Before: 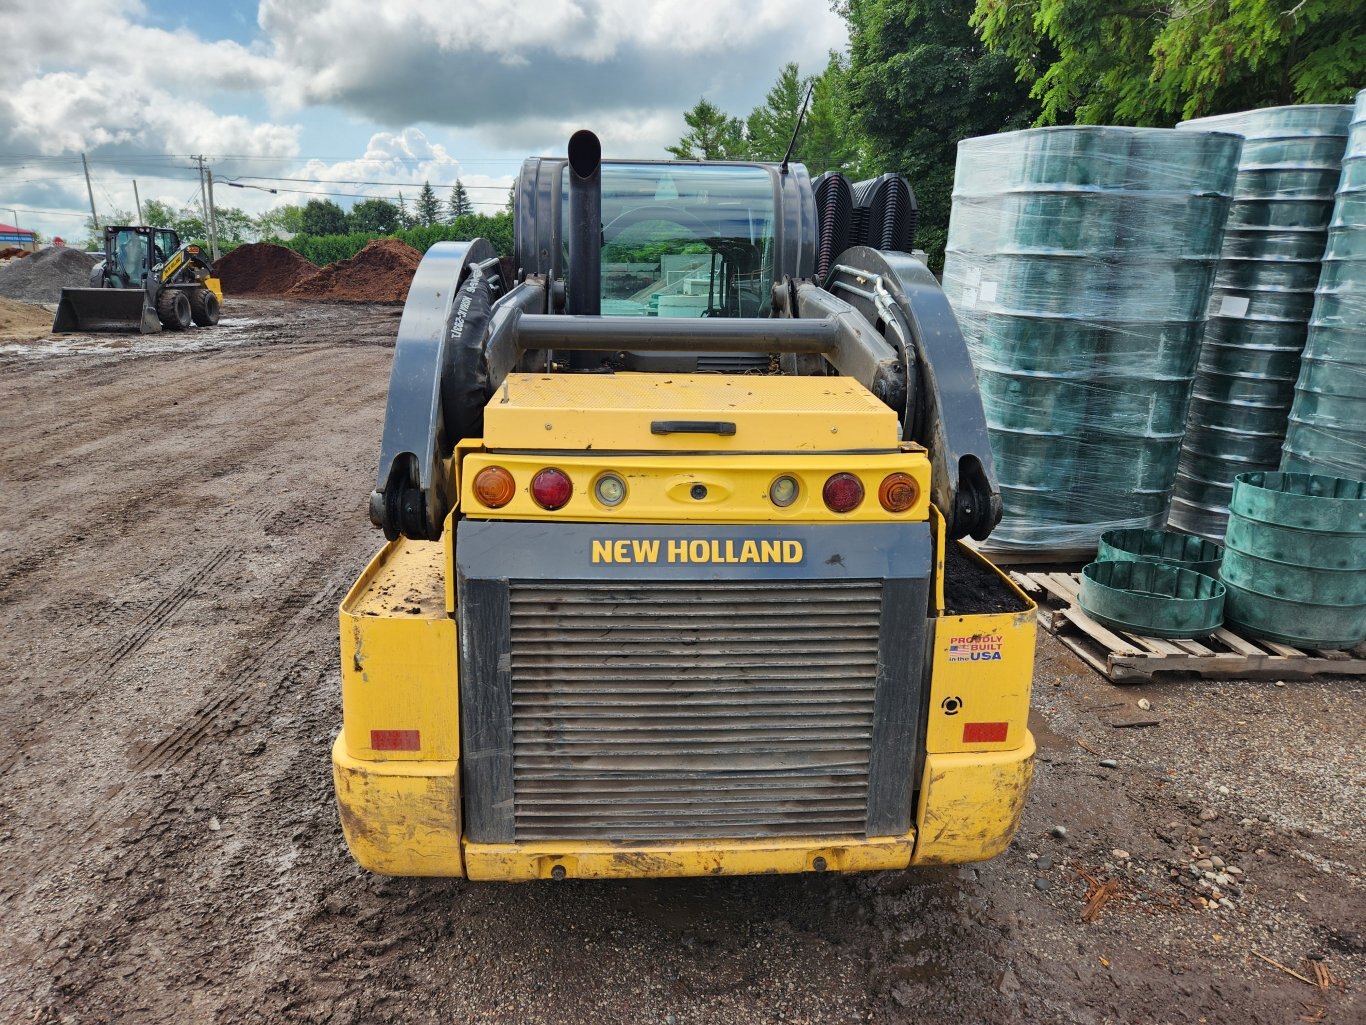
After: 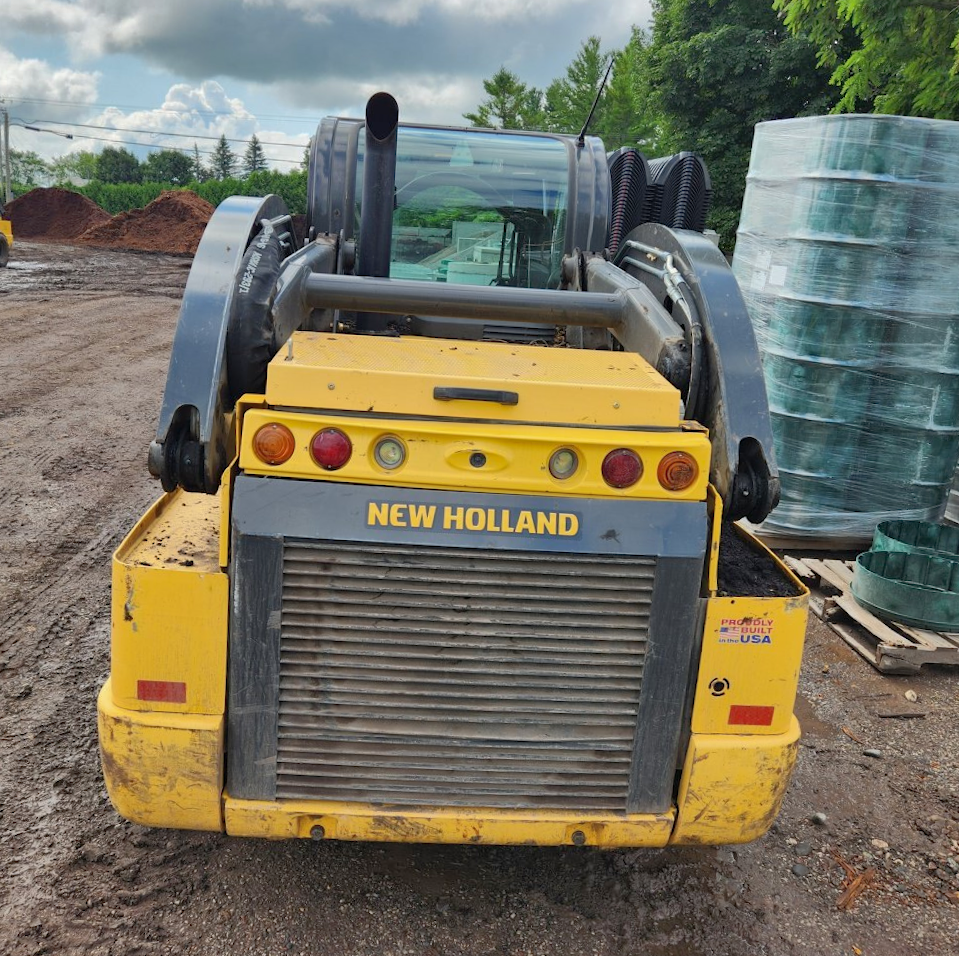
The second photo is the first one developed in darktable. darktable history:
crop and rotate: angle -3.09°, left 13.946%, top 0.023%, right 10.897%, bottom 0.058%
shadows and highlights: on, module defaults
sharpen: radius 2.905, amount 0.851, threshold 47.146
